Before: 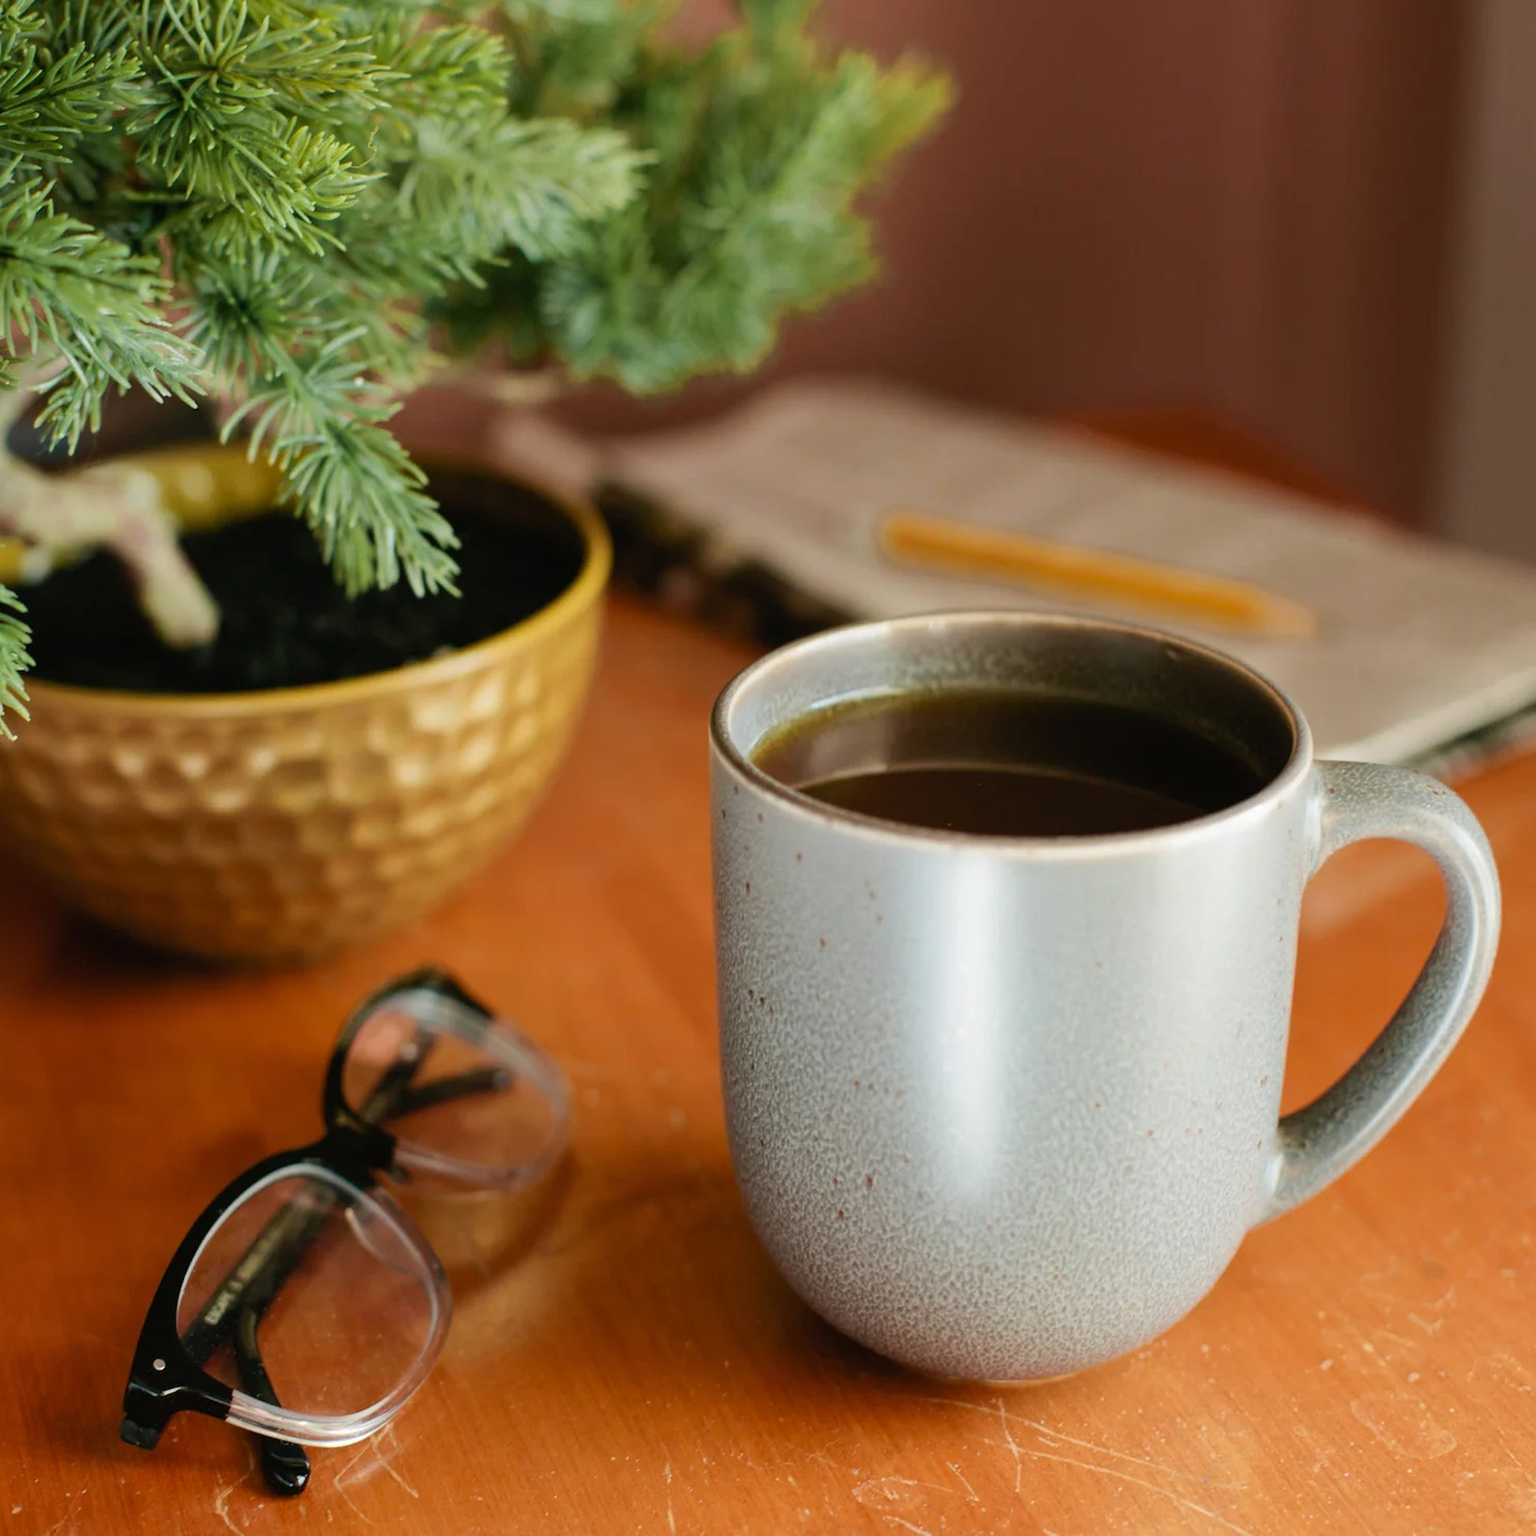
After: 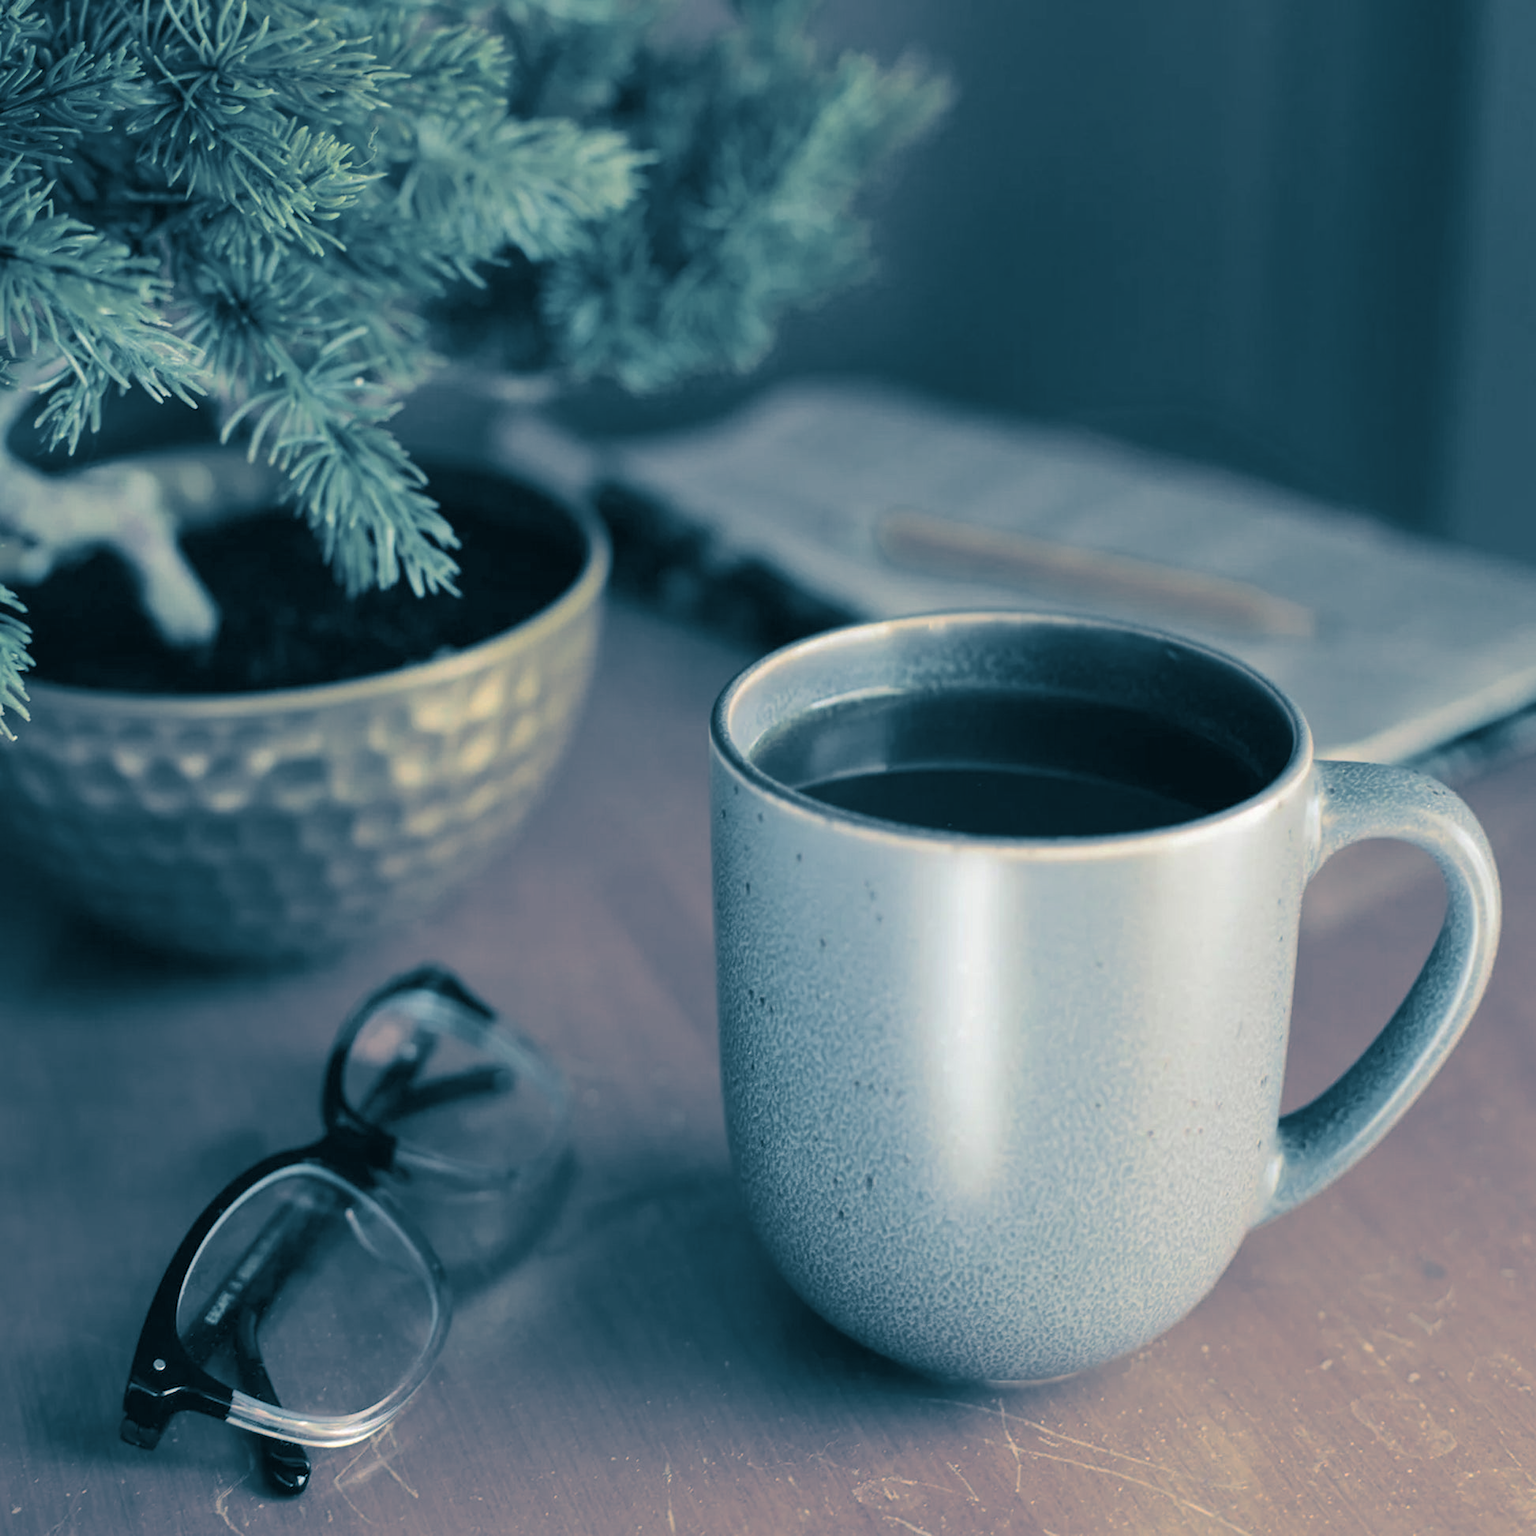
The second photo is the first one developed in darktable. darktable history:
tone curve: curves: ch0 [(0, 0) (0.003, 0.023) (0.011, 0.033) (0.025, 0.057) (0.044, 0.099) (0.069, 0.132) (0.1, 0.155) (0.136, 0.179) (0.177, 0.213) (0.224, 0.255) (0.277, 0.299) (0.335, 0.347) (0.399, 0.407) (0.468, 0.473) (0.543, 0.546) (0.623, 0.619) (0.709, 0.698) (0.801, 0.775) (0.898, 0.871) (1, 1)], preserve colors none
split-toning: shadows › hue 212.4°, balance -70
